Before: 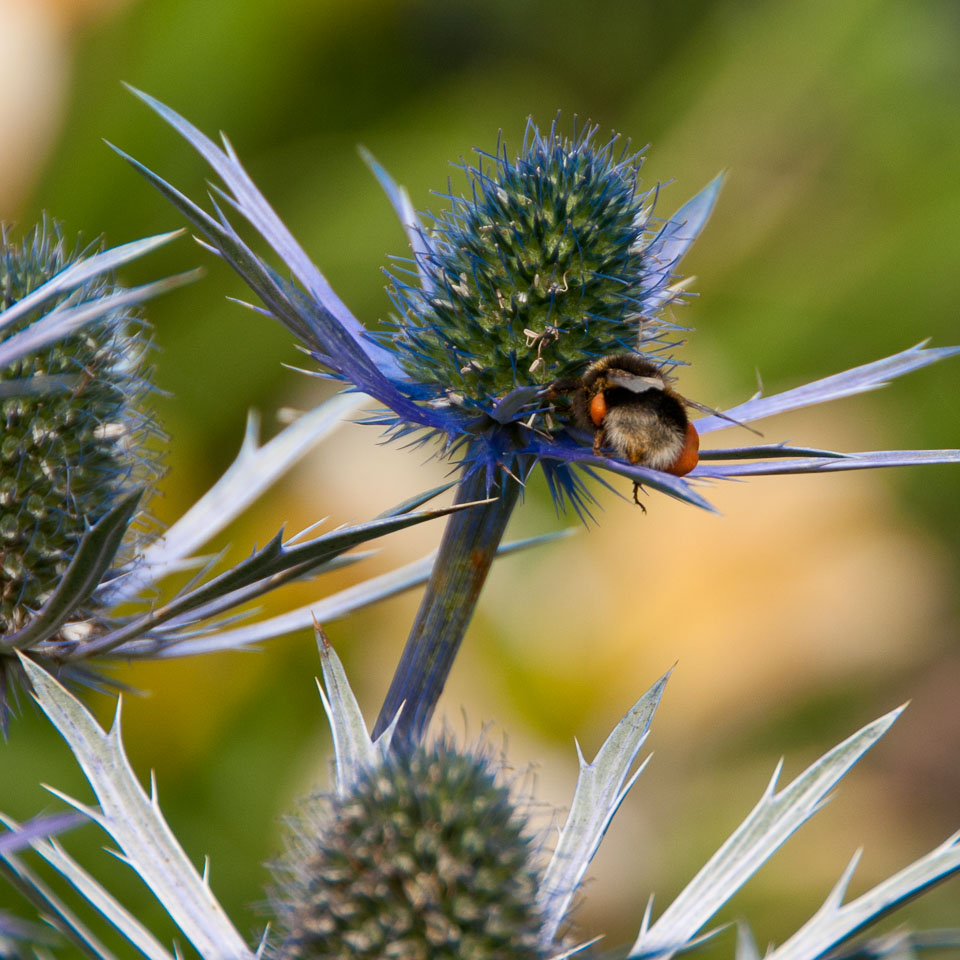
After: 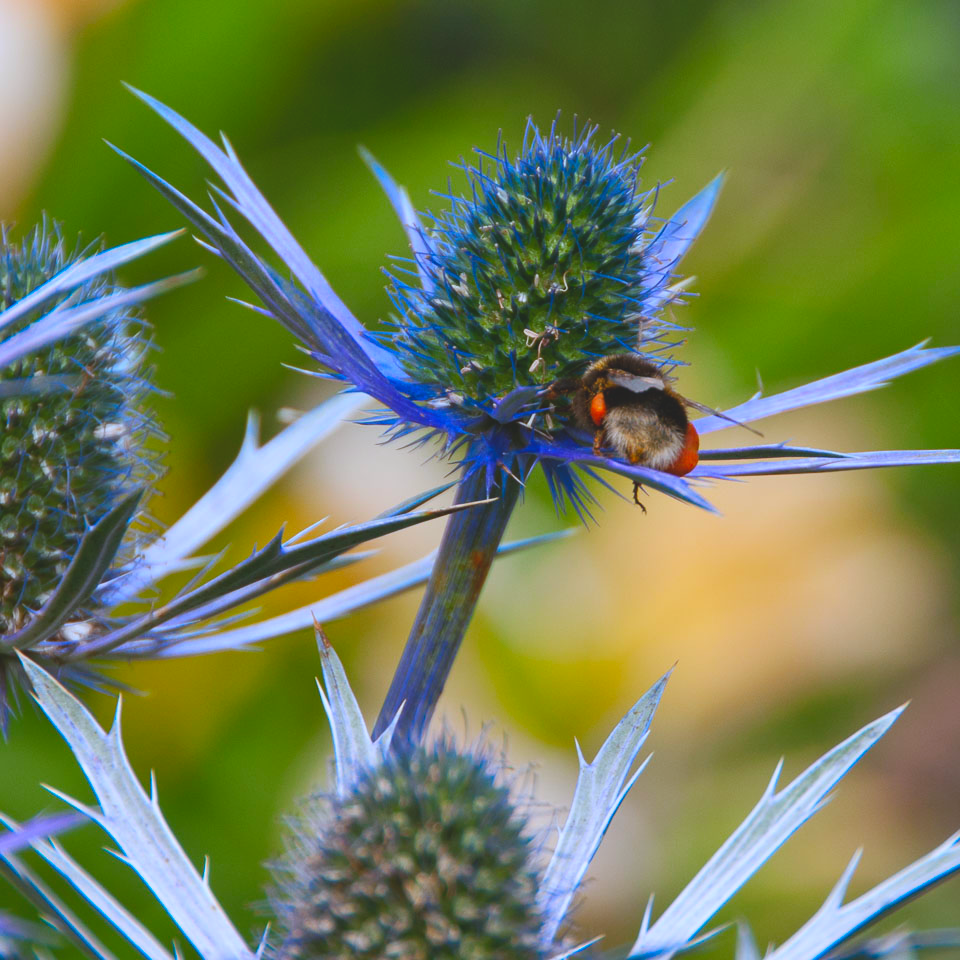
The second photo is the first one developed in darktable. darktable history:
white balance: red 0.948, green 1.02, blue 1.176
color balance: lift [1.01, 1, 1, 1], gamma [1.097, 1, 1, 1], gain [0.85, 1, 1, 1]
color contrast: green-magenta contrast 1.69, blue-yellow contrast 1.49
